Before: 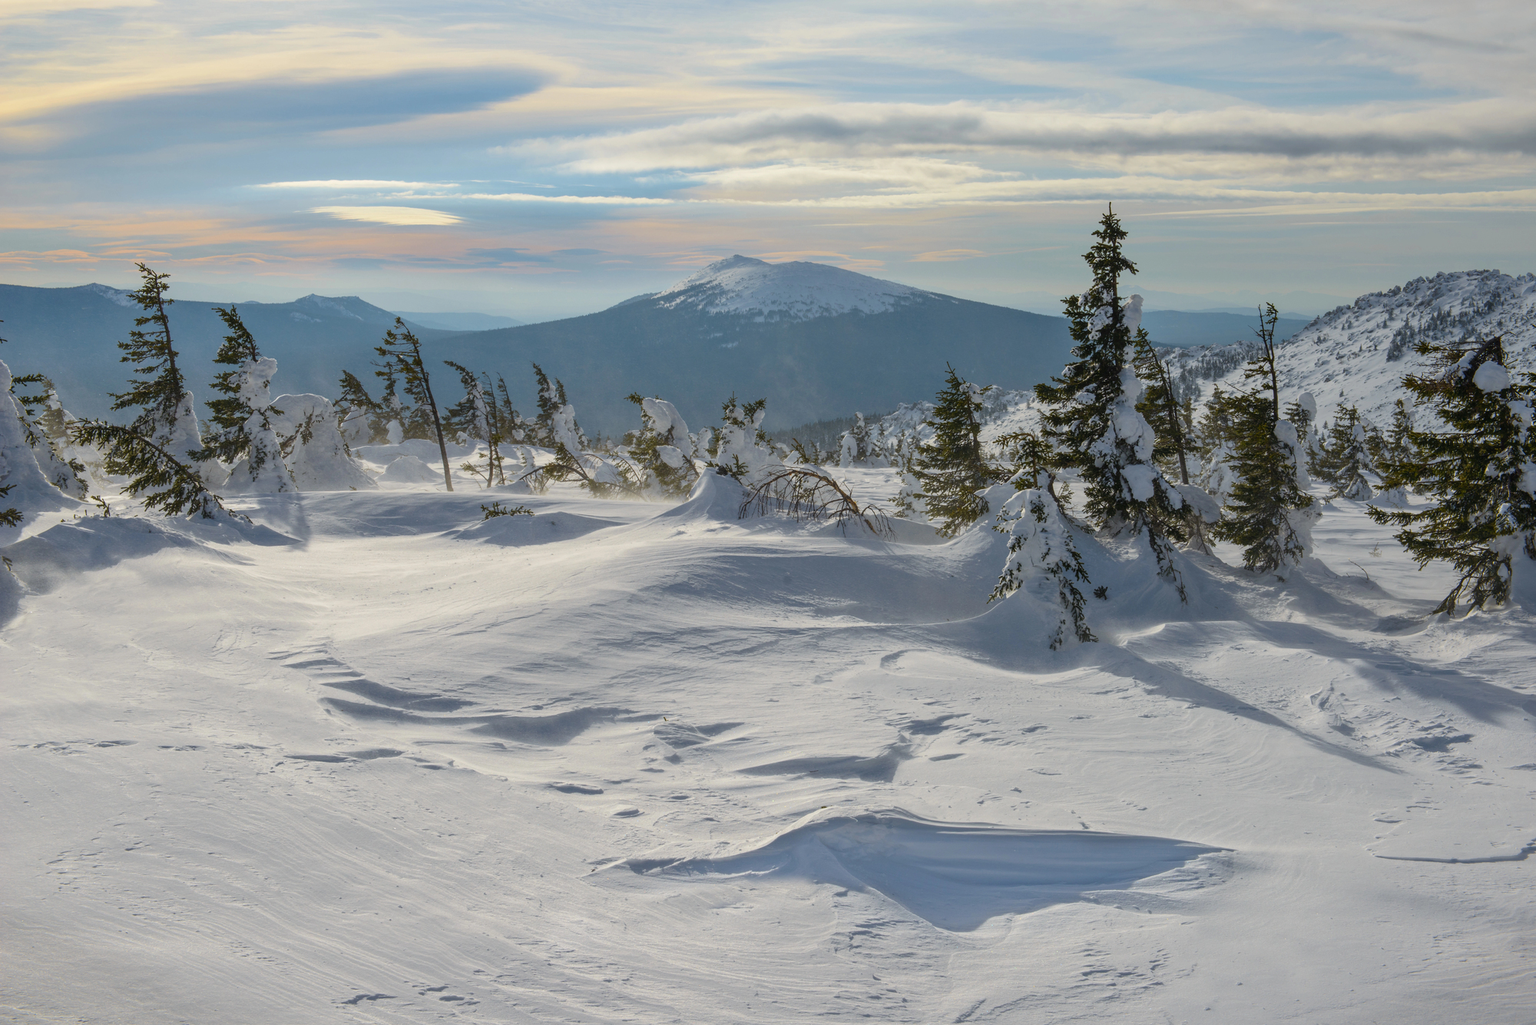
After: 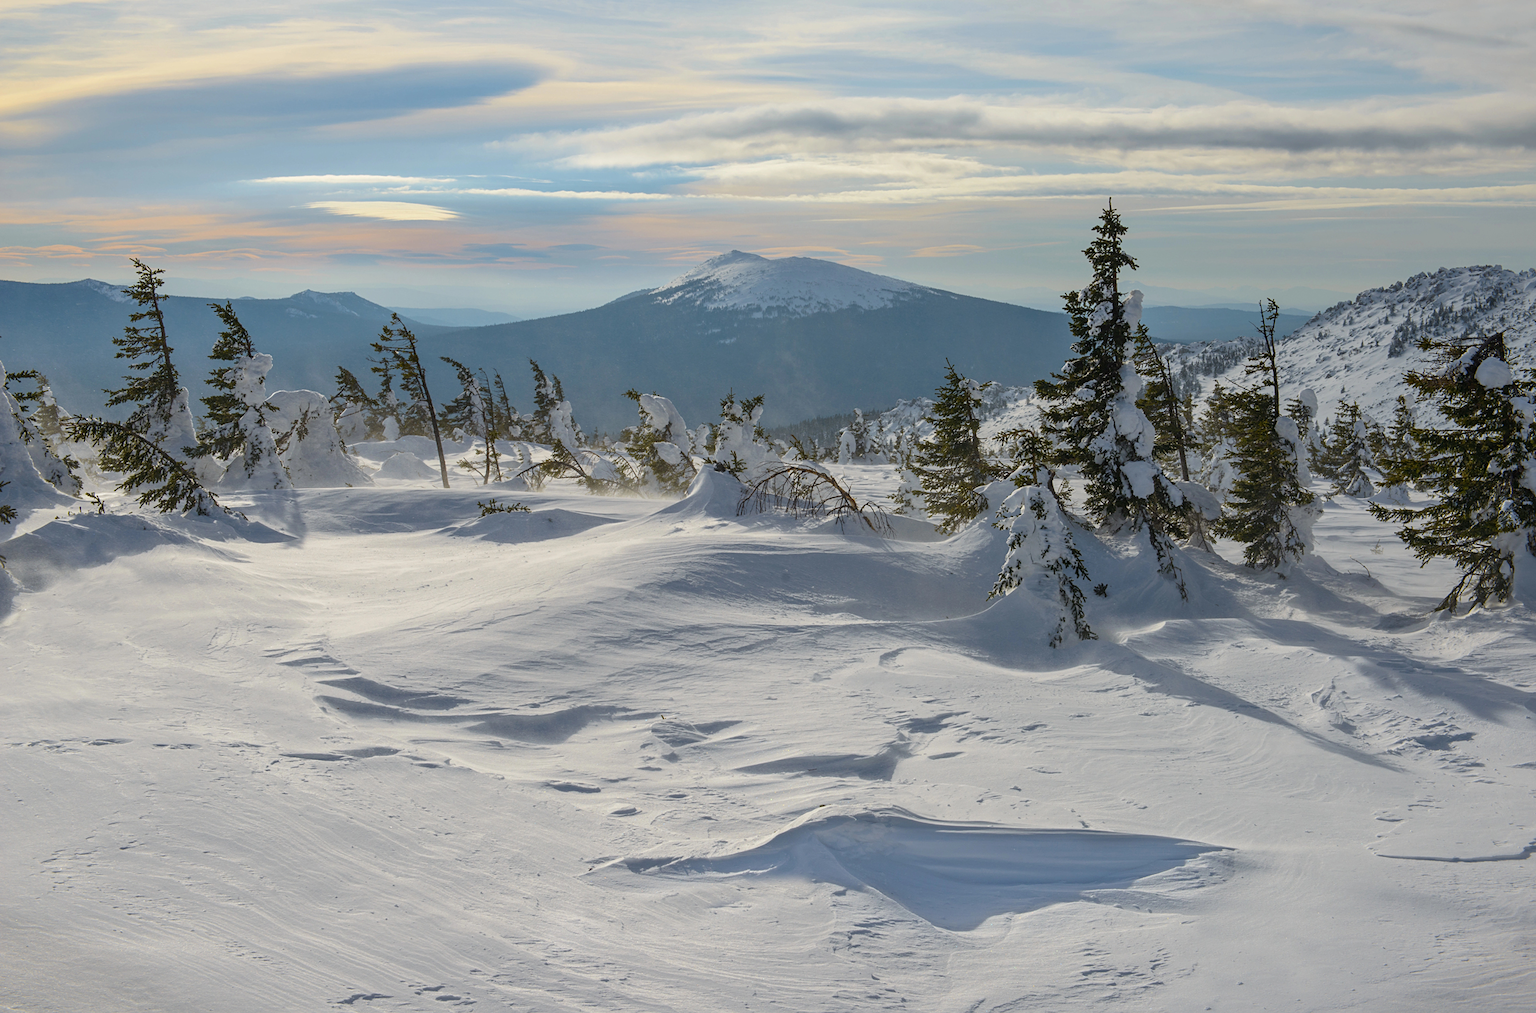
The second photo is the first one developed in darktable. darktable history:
sharpen: amount 0.208
crop: left 0.413%, top 0.665%, right 0.126%, bottom 0.937%
